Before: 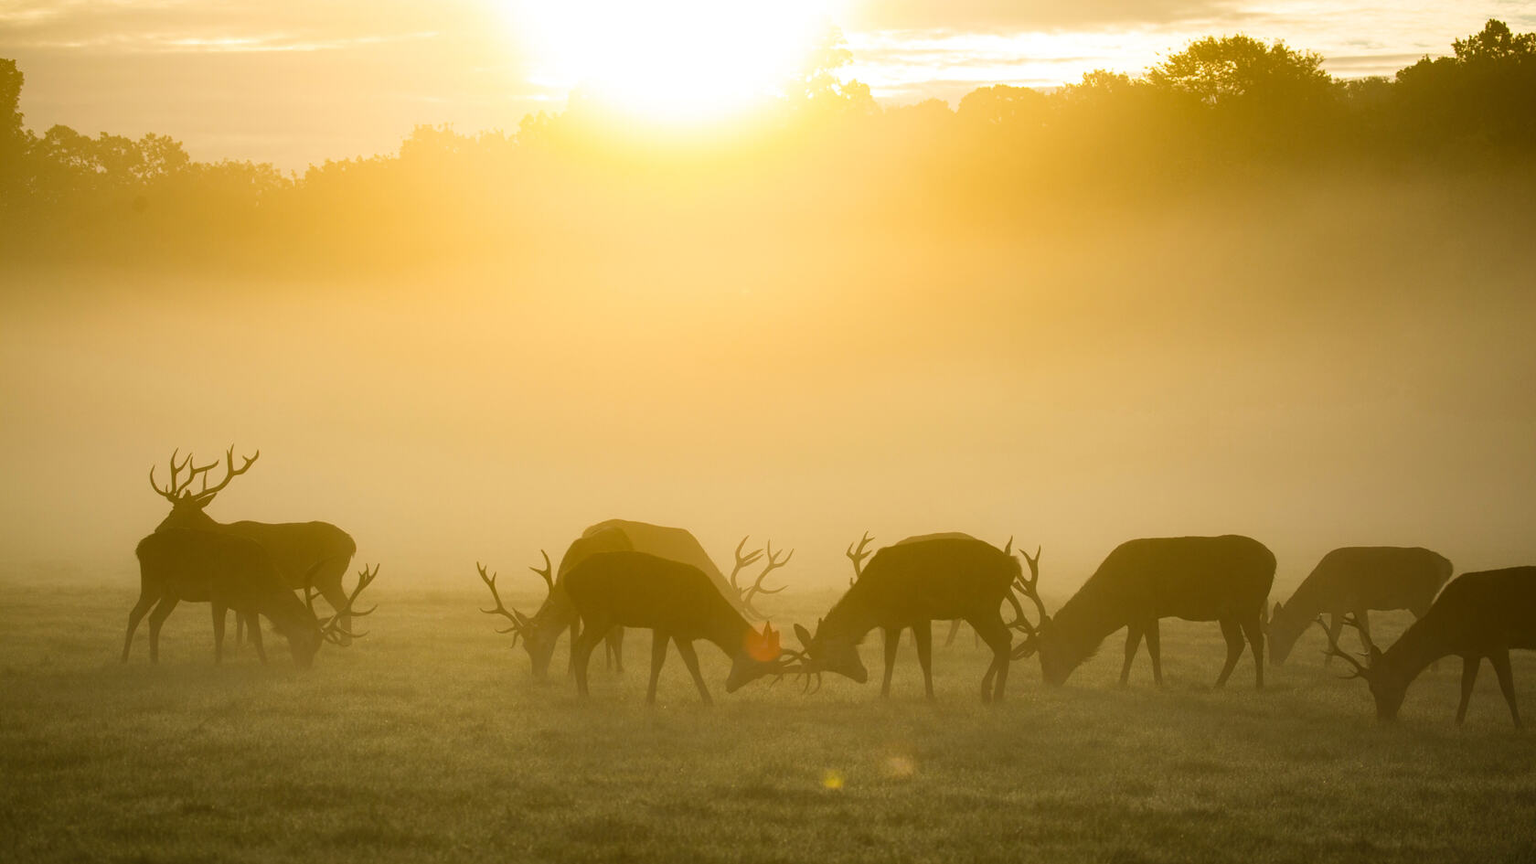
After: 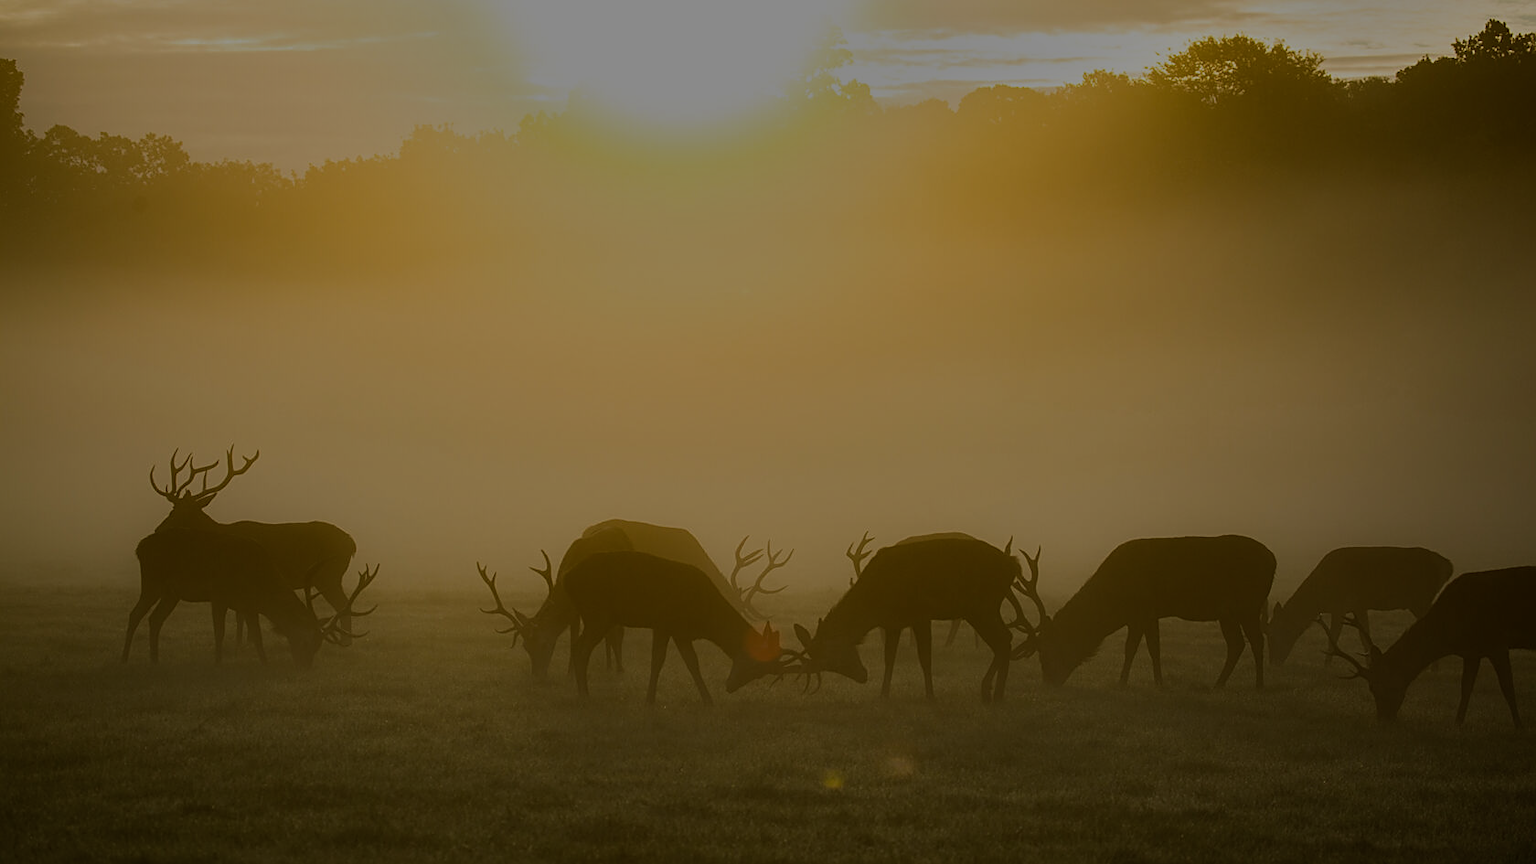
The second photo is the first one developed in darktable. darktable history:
sharpen: on, module defaults
tone equalizer: -8 EV -1.97 EV, -7 EV -2 EV, -6 EV -1.96 EV, -5 EV -1.98 EV, -4 EV -1.98 EV, -3 EV -1.97 EV, -2 EV -1.99 EV, -1 EV -1.62 EV, +0 EV -1.98 EV, mask exposure compensation -0.503 EV
